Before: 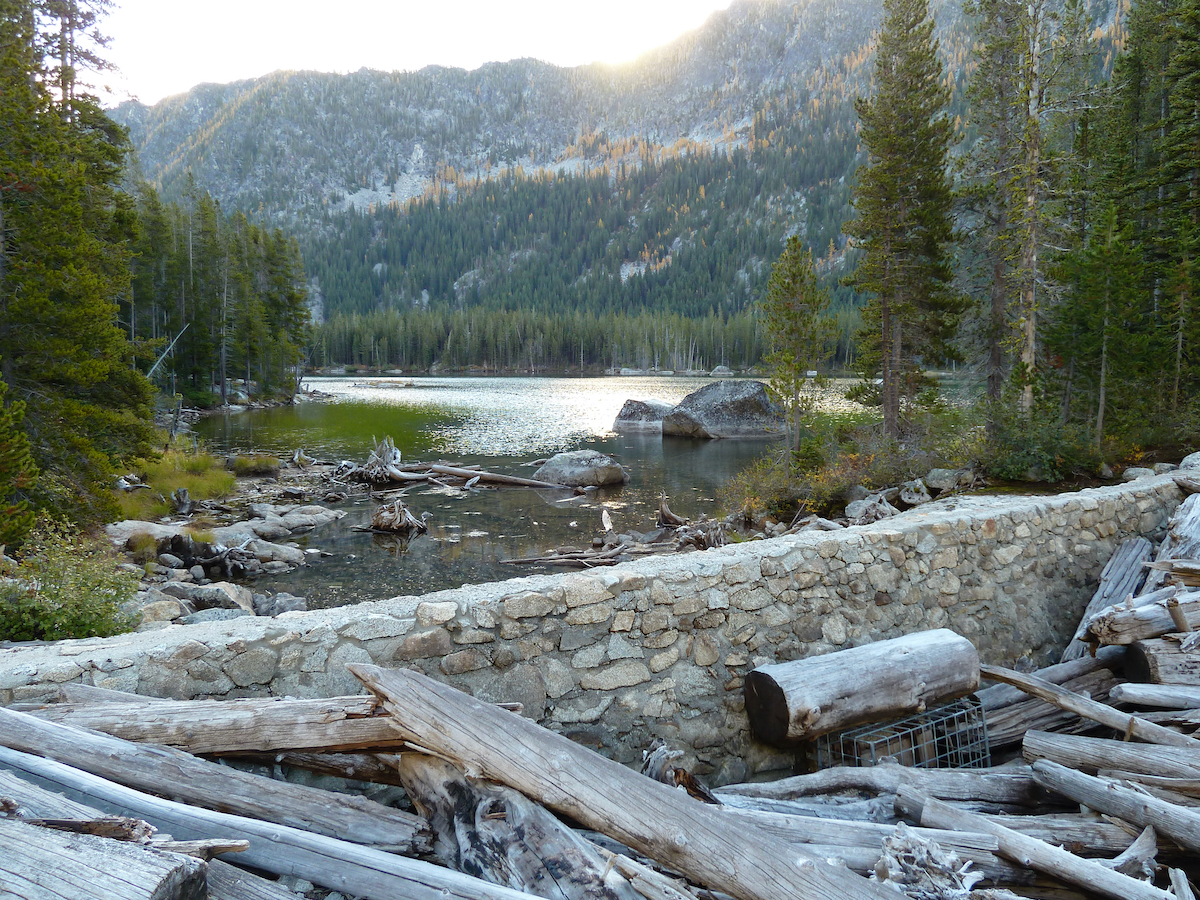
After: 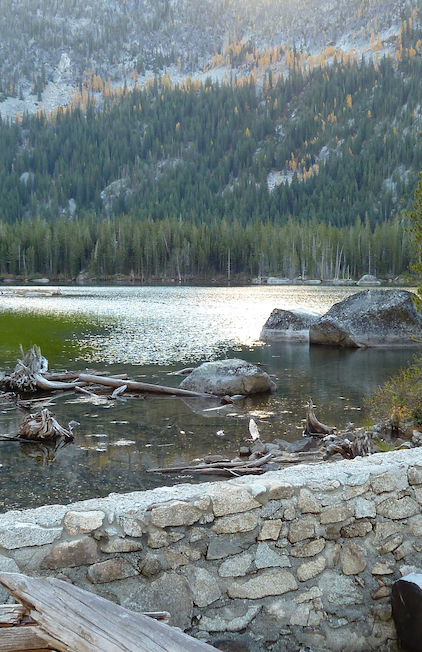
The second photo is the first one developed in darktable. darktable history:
white balance: emerald 1
crop and rotate: left 29.476%, top 10.214%, right 35.32%, bottom 17.333%
